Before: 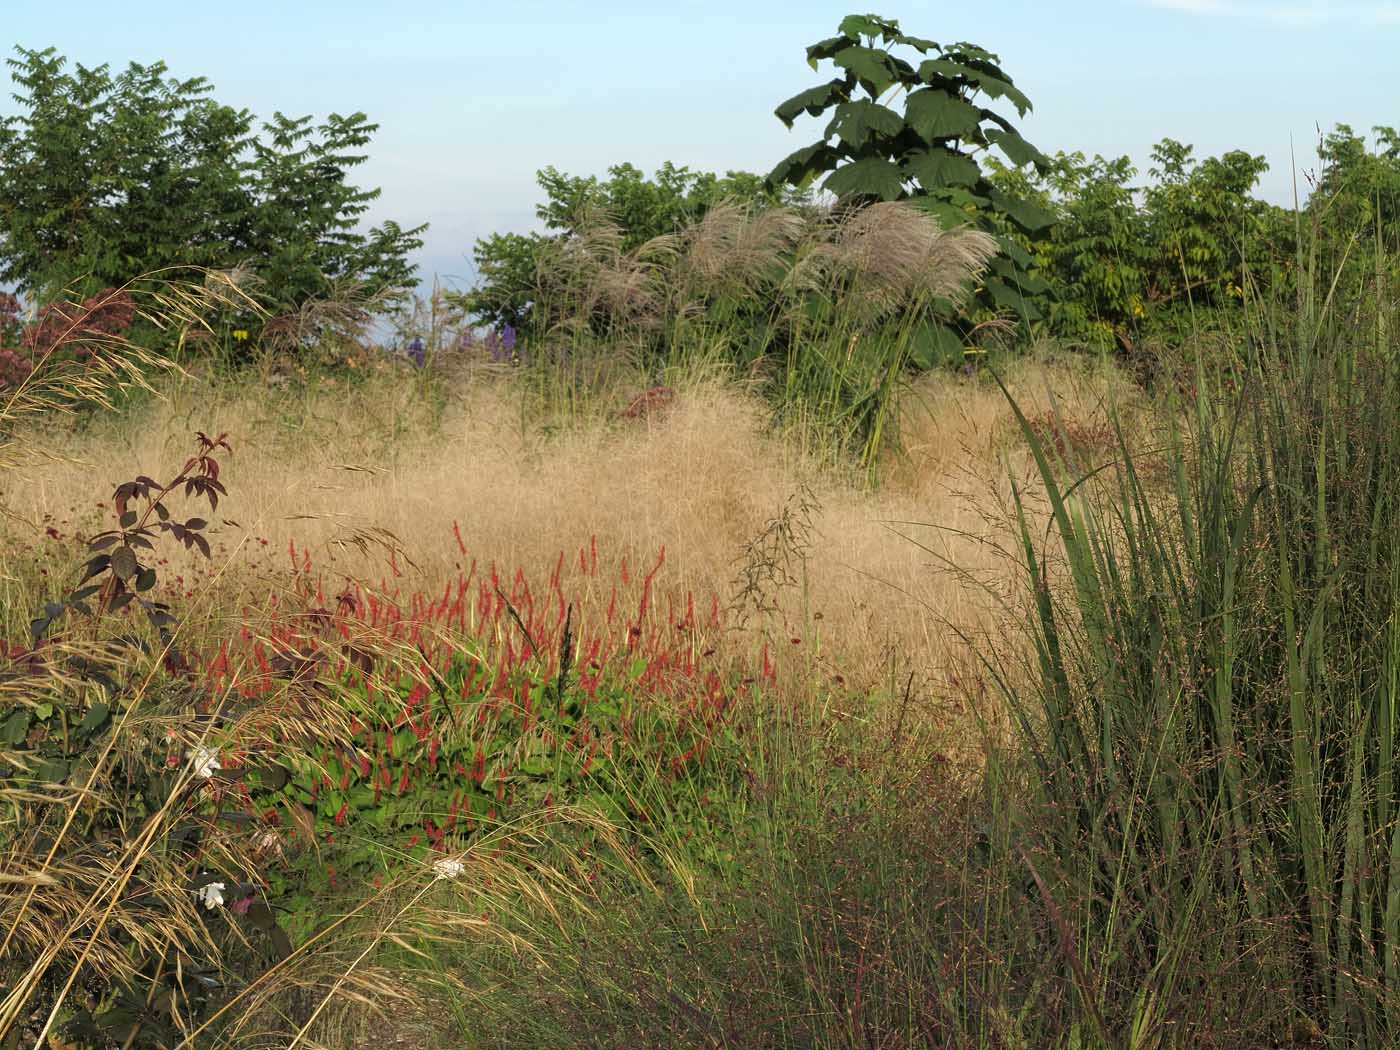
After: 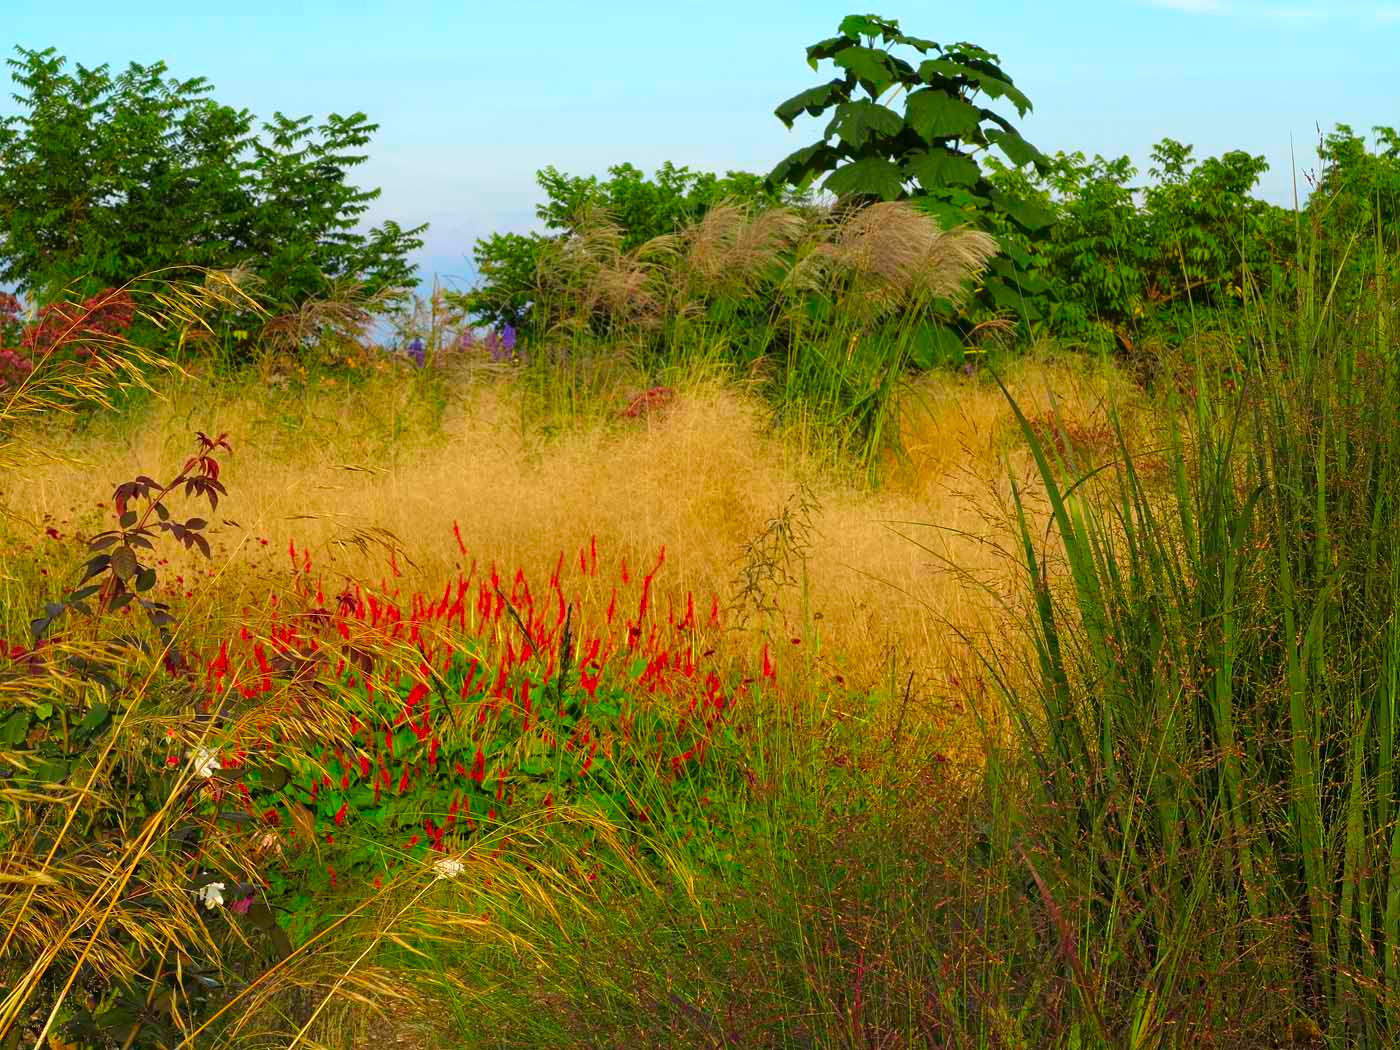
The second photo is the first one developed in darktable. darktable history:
color correction: highlights b* -0.033, saturation 2.13
